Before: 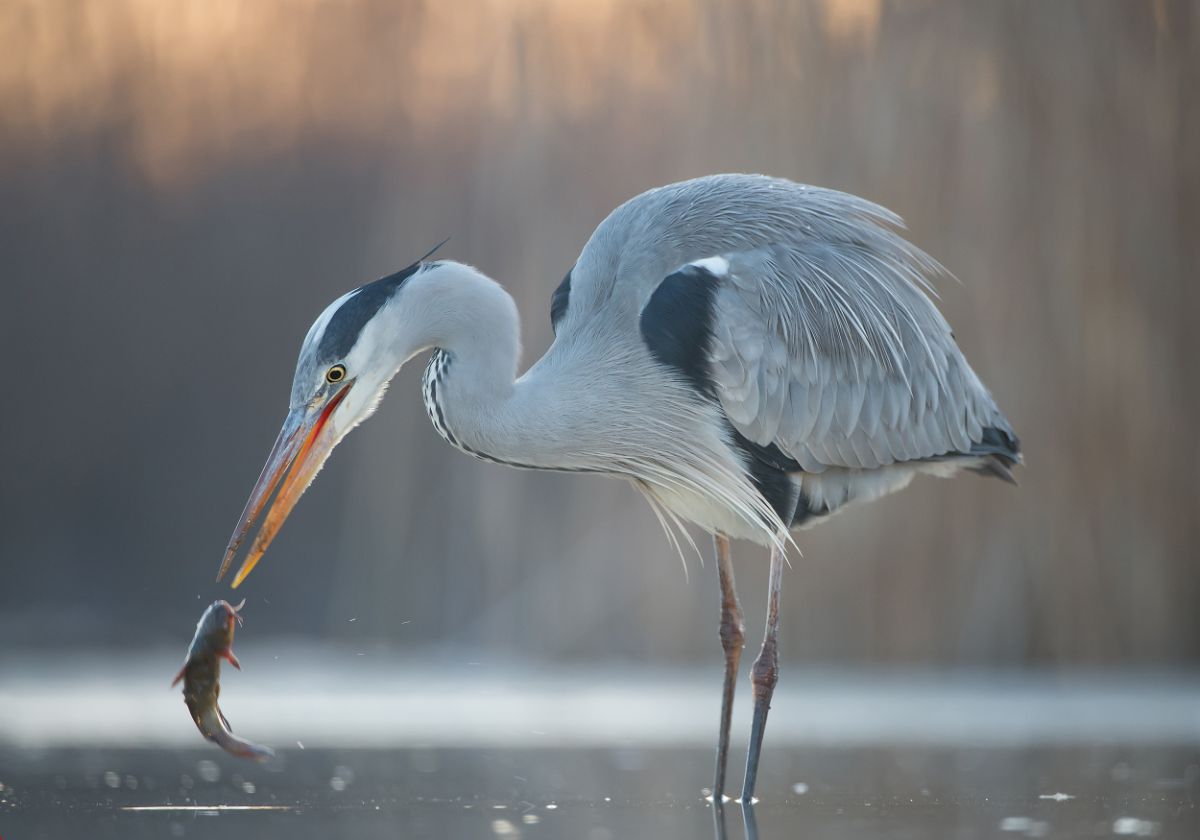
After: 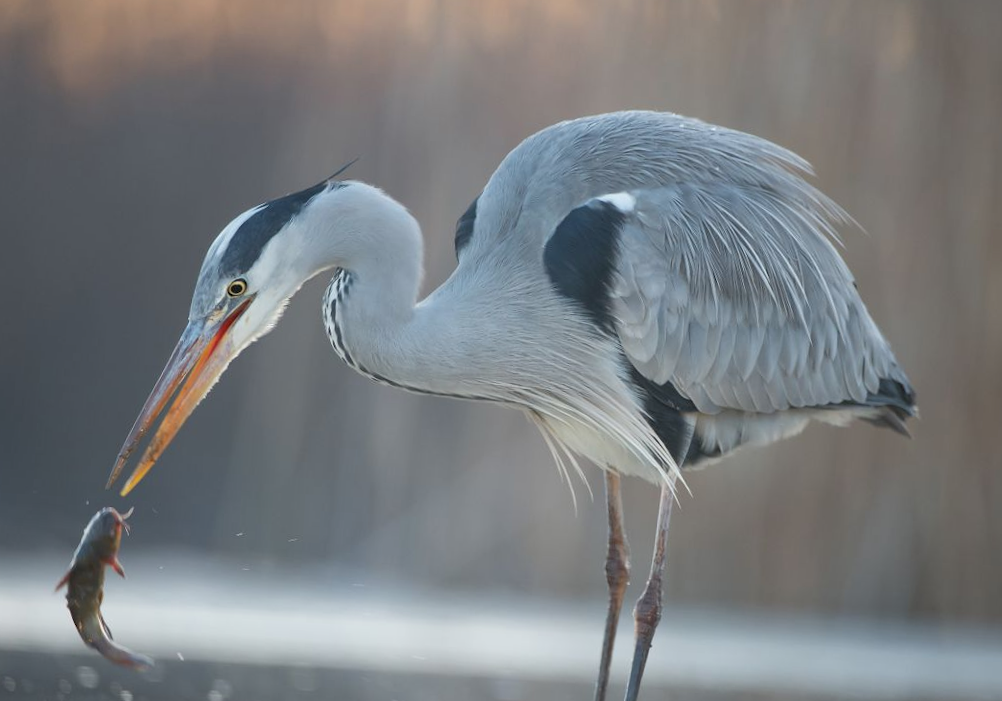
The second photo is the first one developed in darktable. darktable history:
crop and rotate: angle -3.27°, left 5.211%, top 5.211%, right 4.607%, bottom 4.607%
contrast brightness saturation: saturation -0.05
